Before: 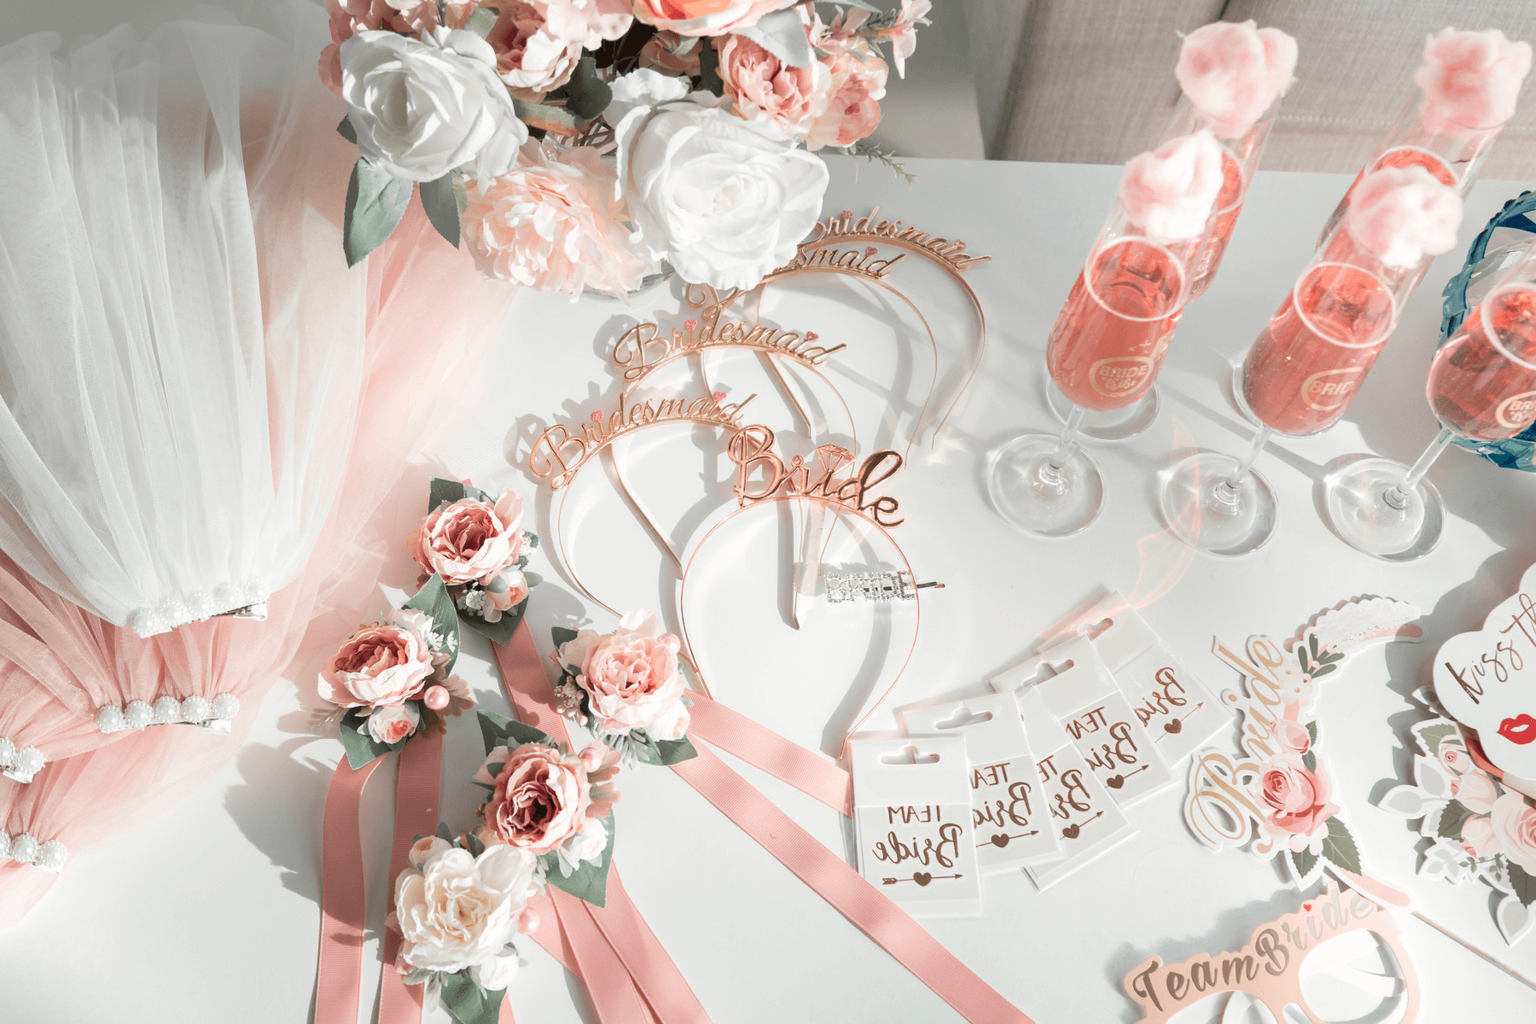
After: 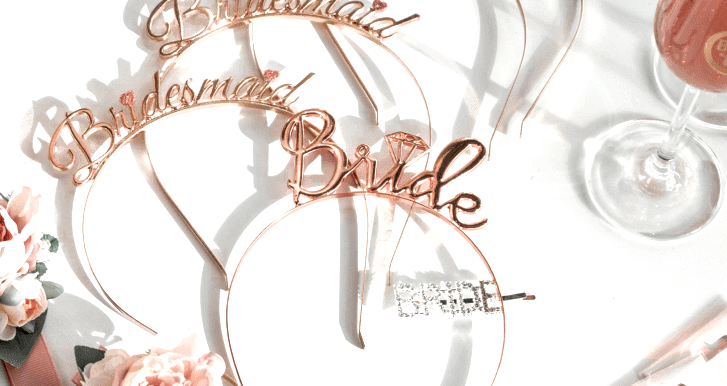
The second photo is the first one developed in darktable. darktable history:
color zones: curves: ch0 [(0, 0.5) (0.125, 0.4) (0.25, 0.5) (0.375, 0.4) (0.5, 0.4) (0.625, 0.6) (0.75, 0.6) (0.875, 0.5)]; ch1 [(0, 0.35) (0.125, 0.45) (0.25, 0.35) (0.375, 0.35) (0.5, 0.35) (0.625, 0.35) (0.75, 0.45) (0.875, 0.35)]; ch2 [(0, 0.6) (0.125, 0.5) (0.25, 0.5) (0.375, 0.6) (0.5, 0.6) (0.625, 0.5) (0.75, 0.5) (0.875, 0.5)]
crop: left 31.824%, top 32.453%, right 27.741%, bottom 35.341%
exposure: black level correction 0.001, exposure 0.499 EV, compensate exposure bias true, compensate highlight preservation false
local contrast: detail 150%
contrast equalizer: y [[0.6 ×6], [0.55 ×6], [0 ×6], [0 ×6], [0 ×6]], mix 0.31
